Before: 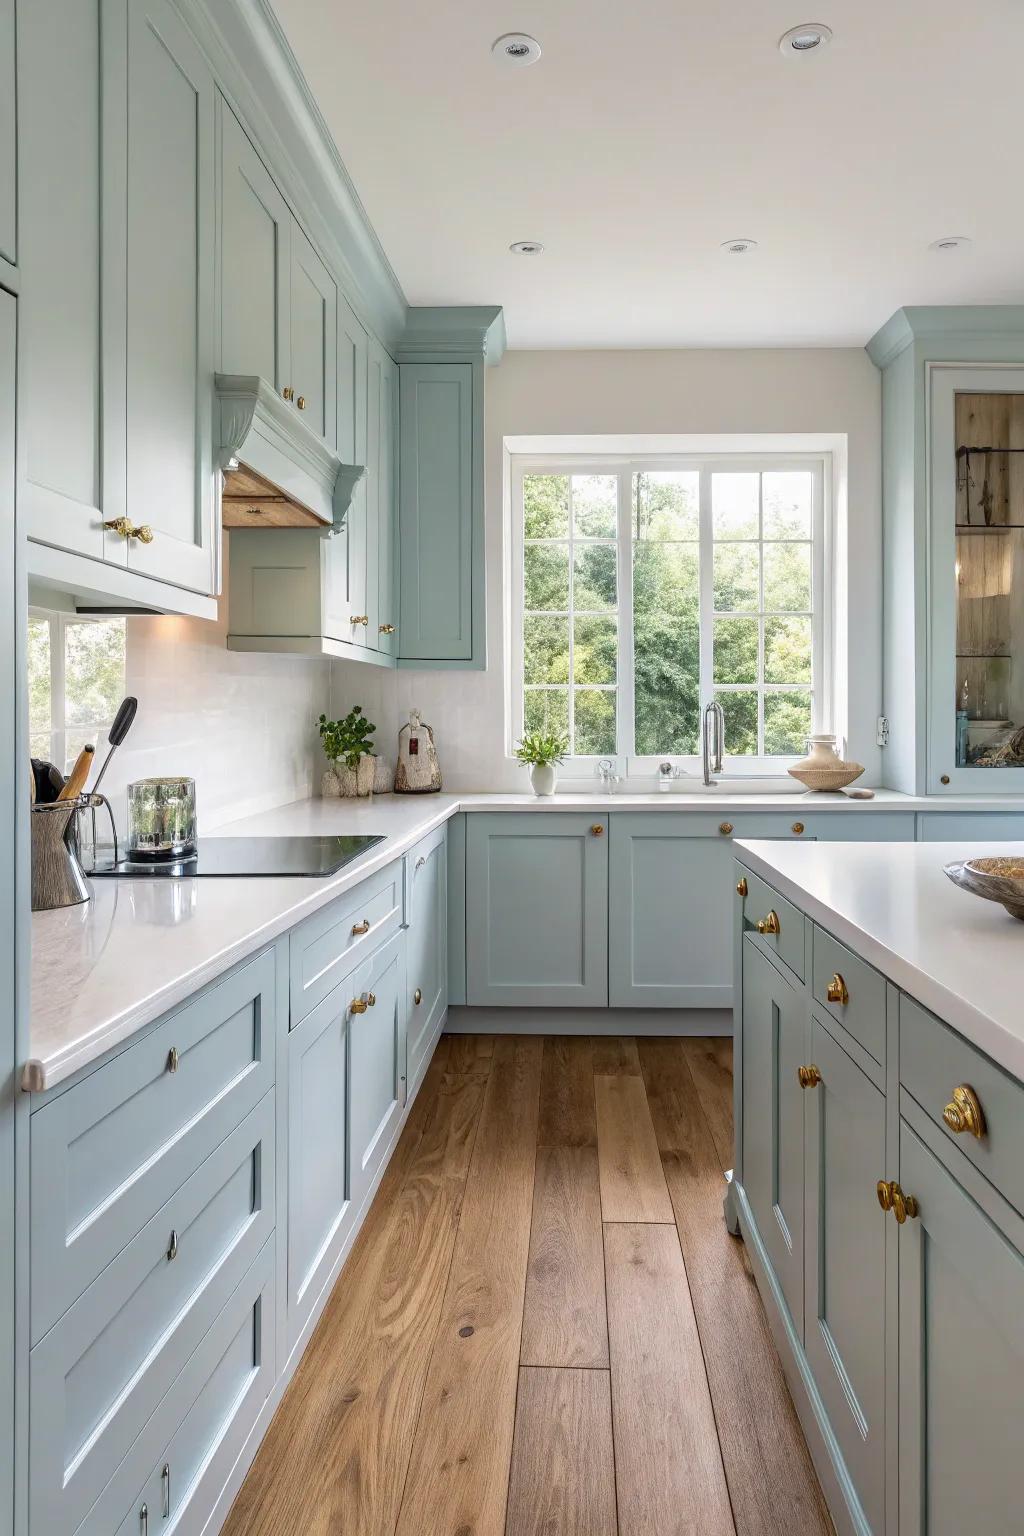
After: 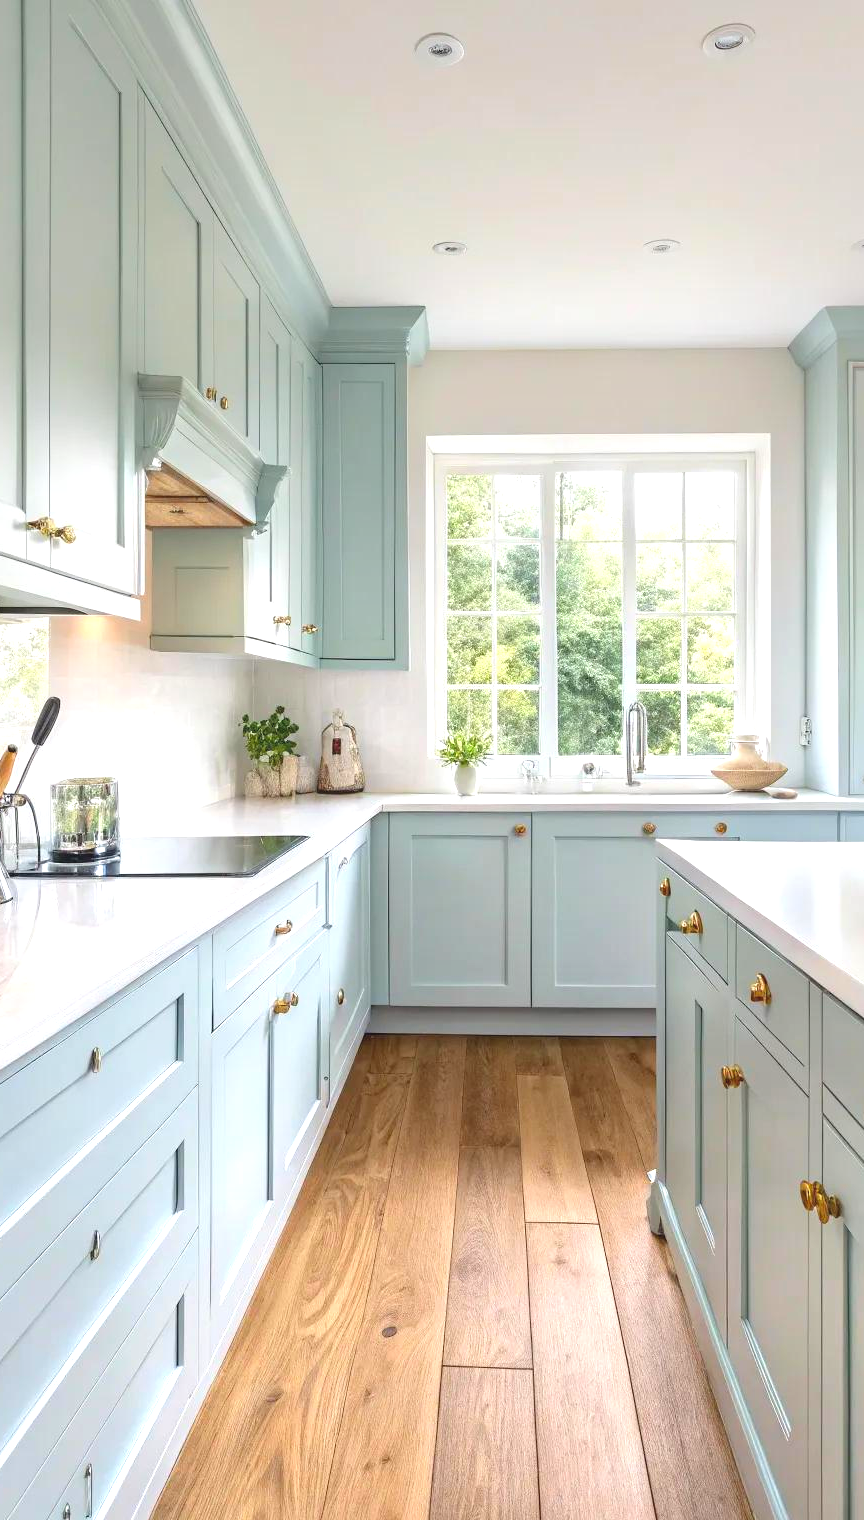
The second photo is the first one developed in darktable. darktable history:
contrast brightness saturation: contrast -0.1, brightness 0.05, saturation 0.08
graduated density: on, module defaults
rotate and perspective: automatic cropping original format, crop left 0, crop top 0
crop: left 7.598%, right 7.873%
exposure: black level correction 0, exposure 1.1 EV, compensate highlight preservation false
